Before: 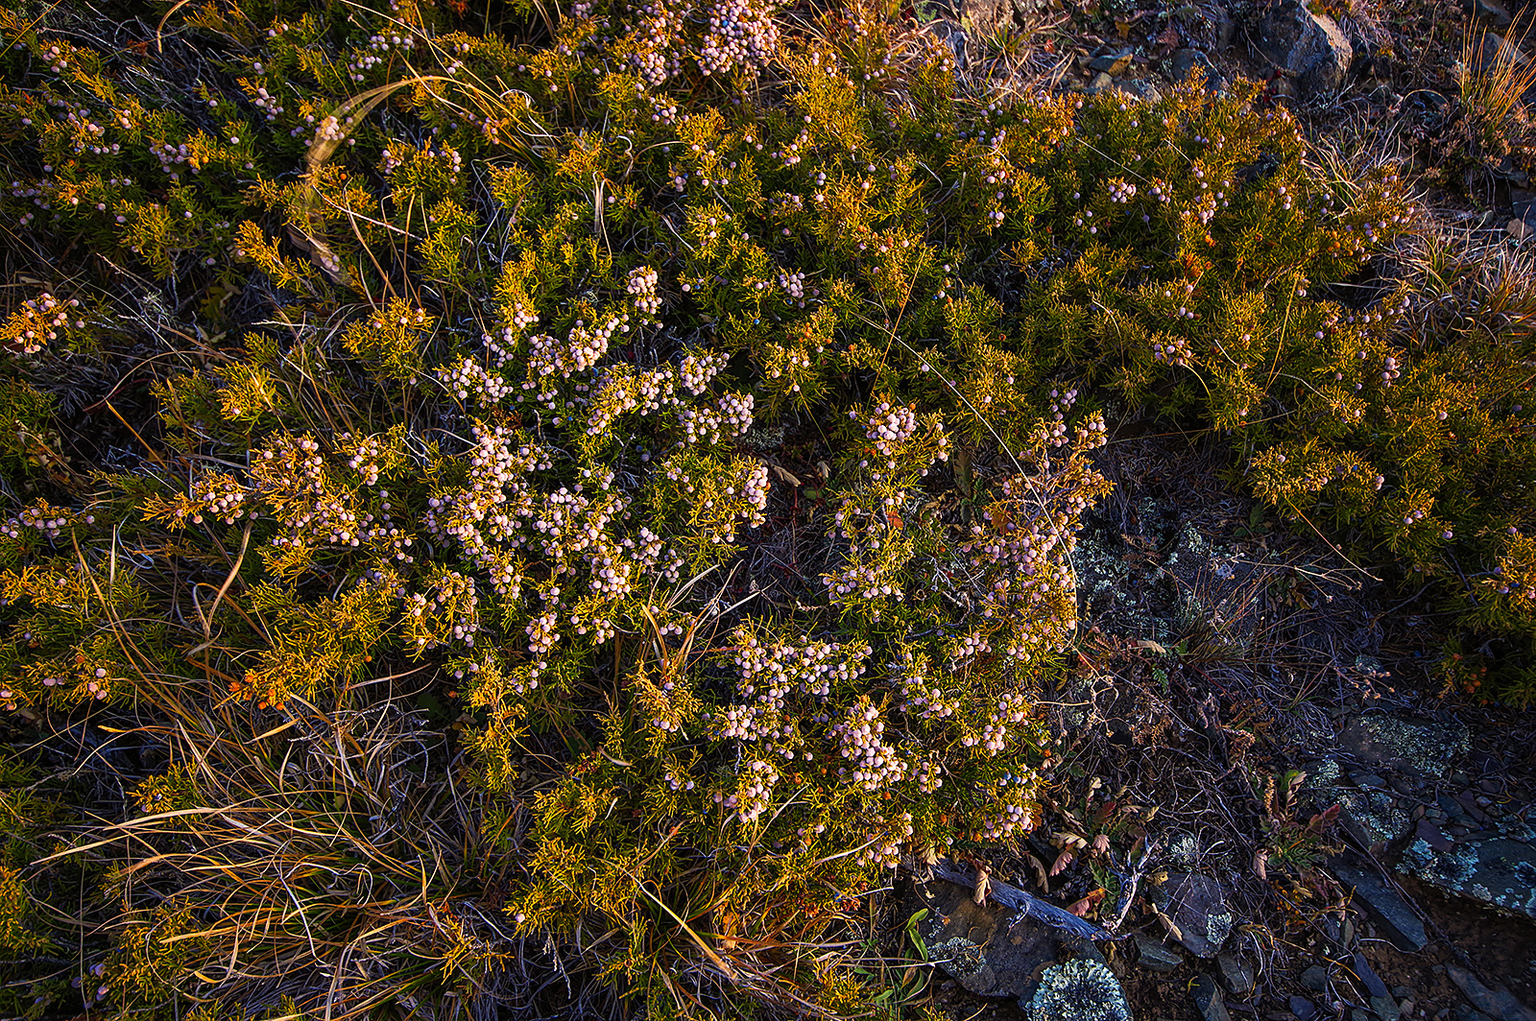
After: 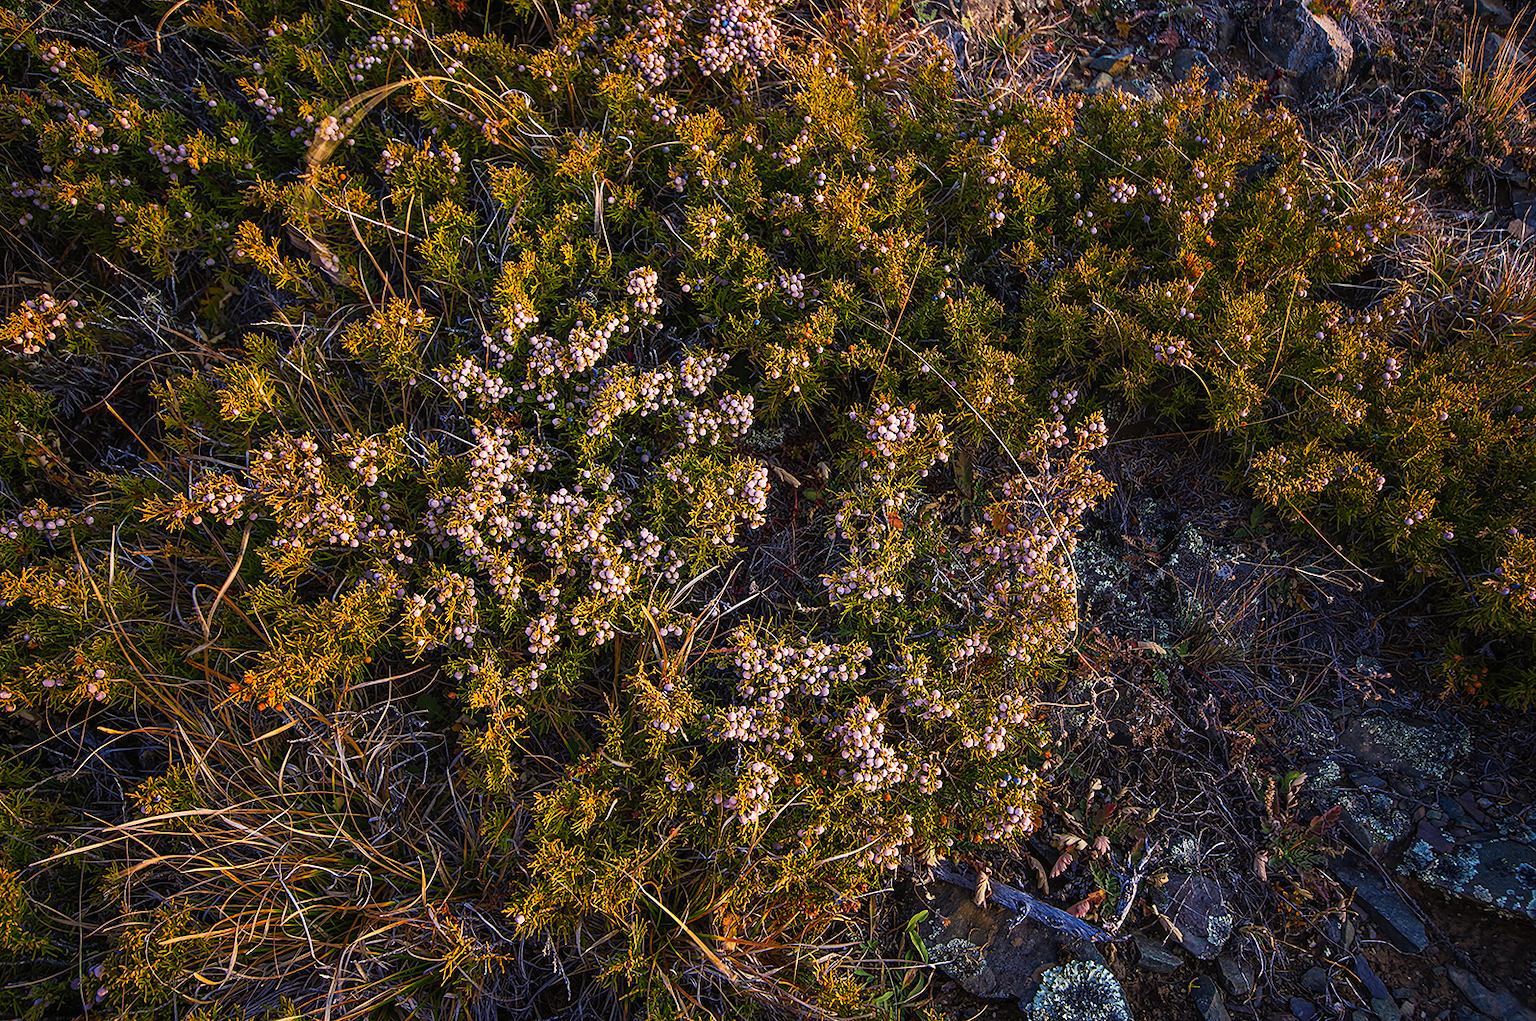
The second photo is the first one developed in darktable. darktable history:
crop: left 0.069%
local contrast: mode bilateral grid, contrast 99, coarseness 99, detail 92%, midtone range 0.2
